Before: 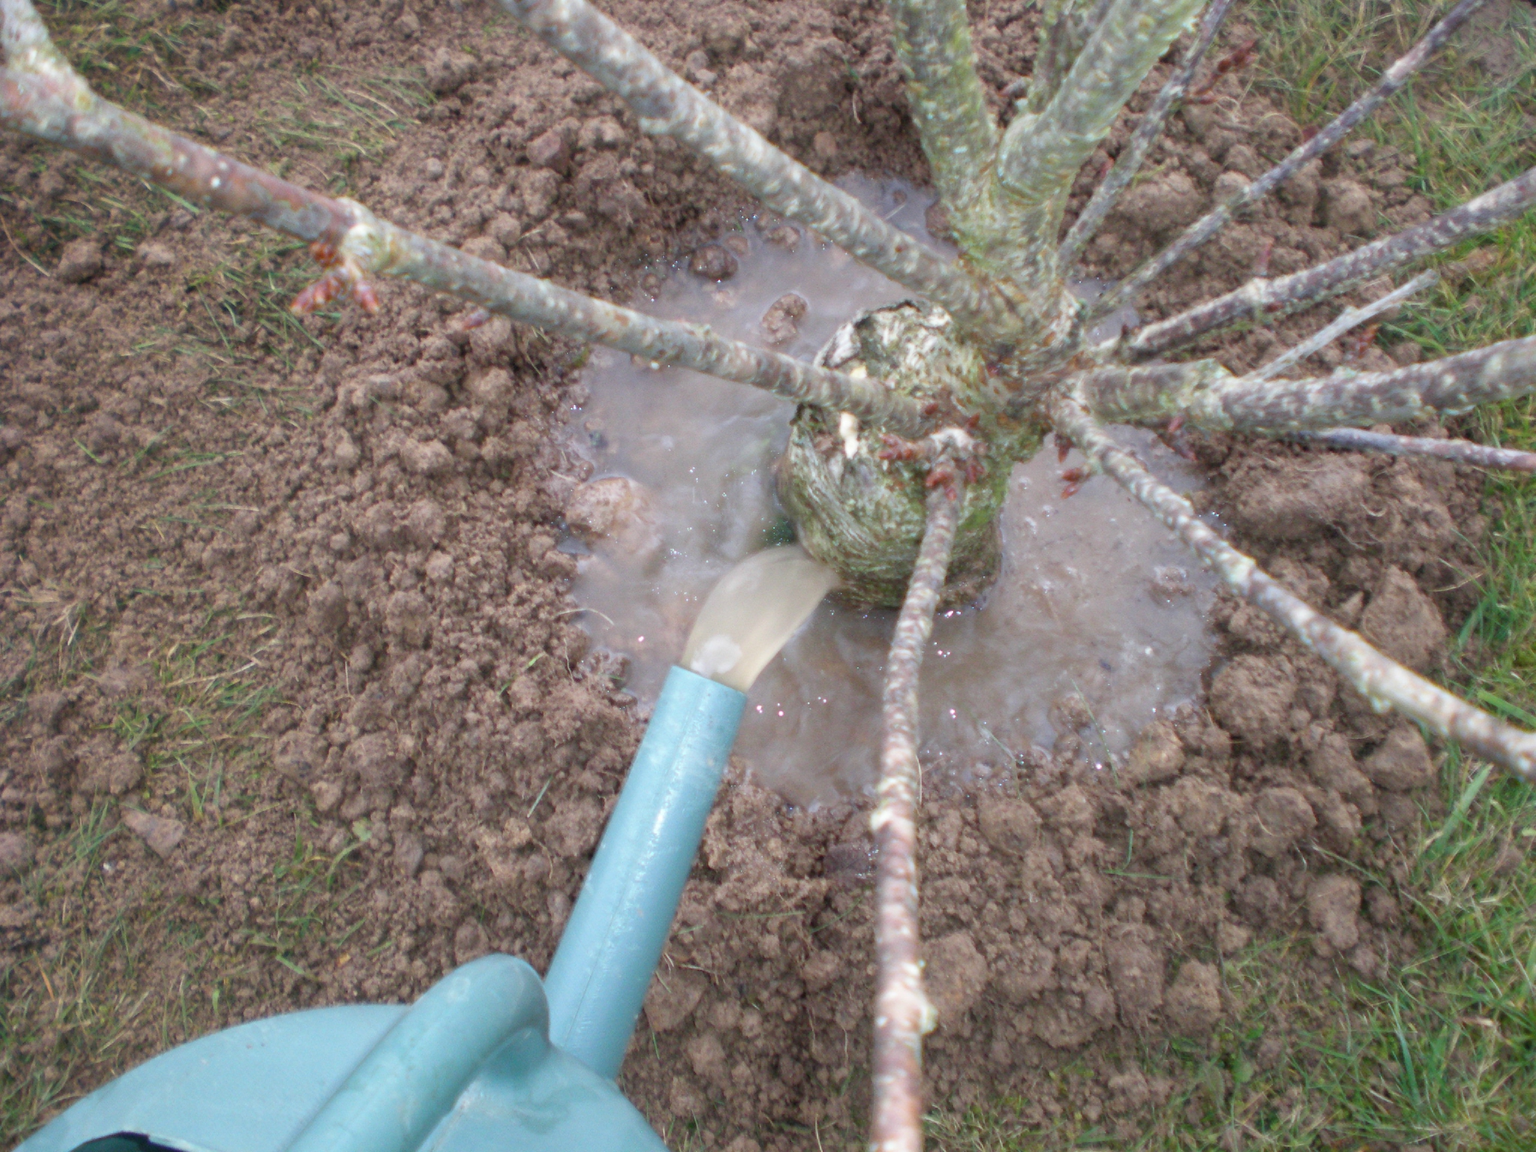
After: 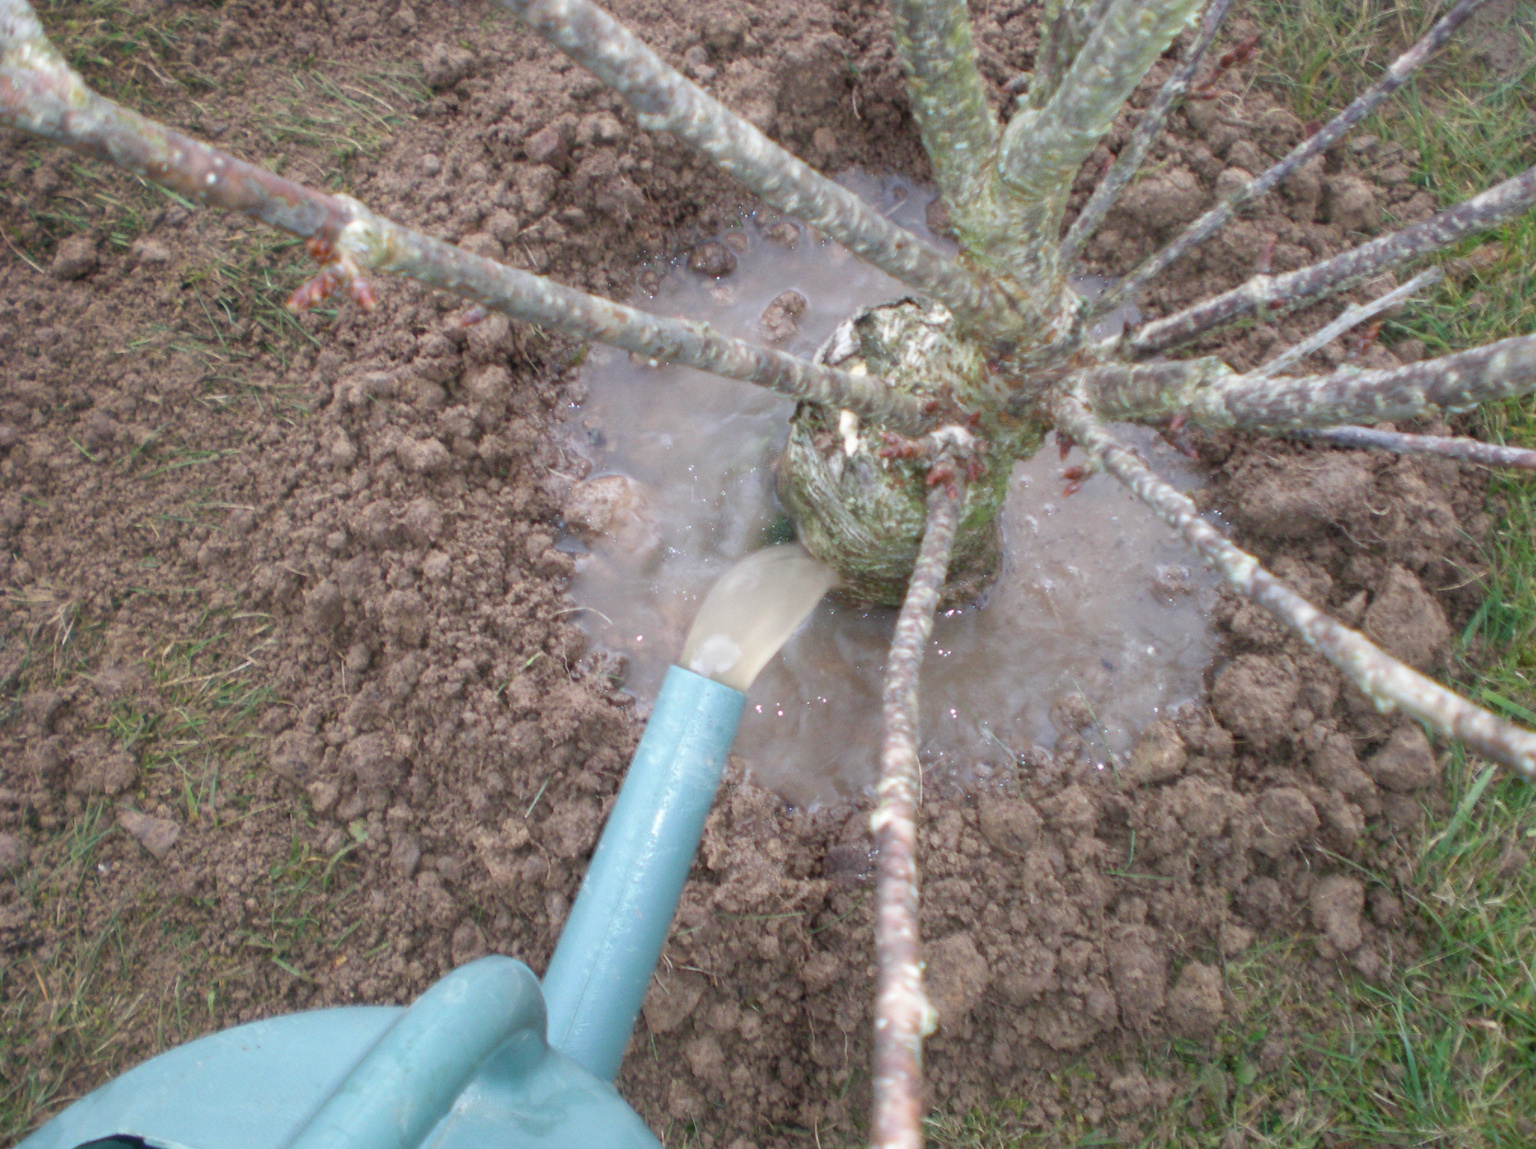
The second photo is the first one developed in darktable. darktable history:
tone equalizer: on, module defaults
crop: left 0.434%, top 0.485%, right 0.244%, bottom 0.386%
contrast brightness saturation: saturation -0.05
white balance: emerald 1
